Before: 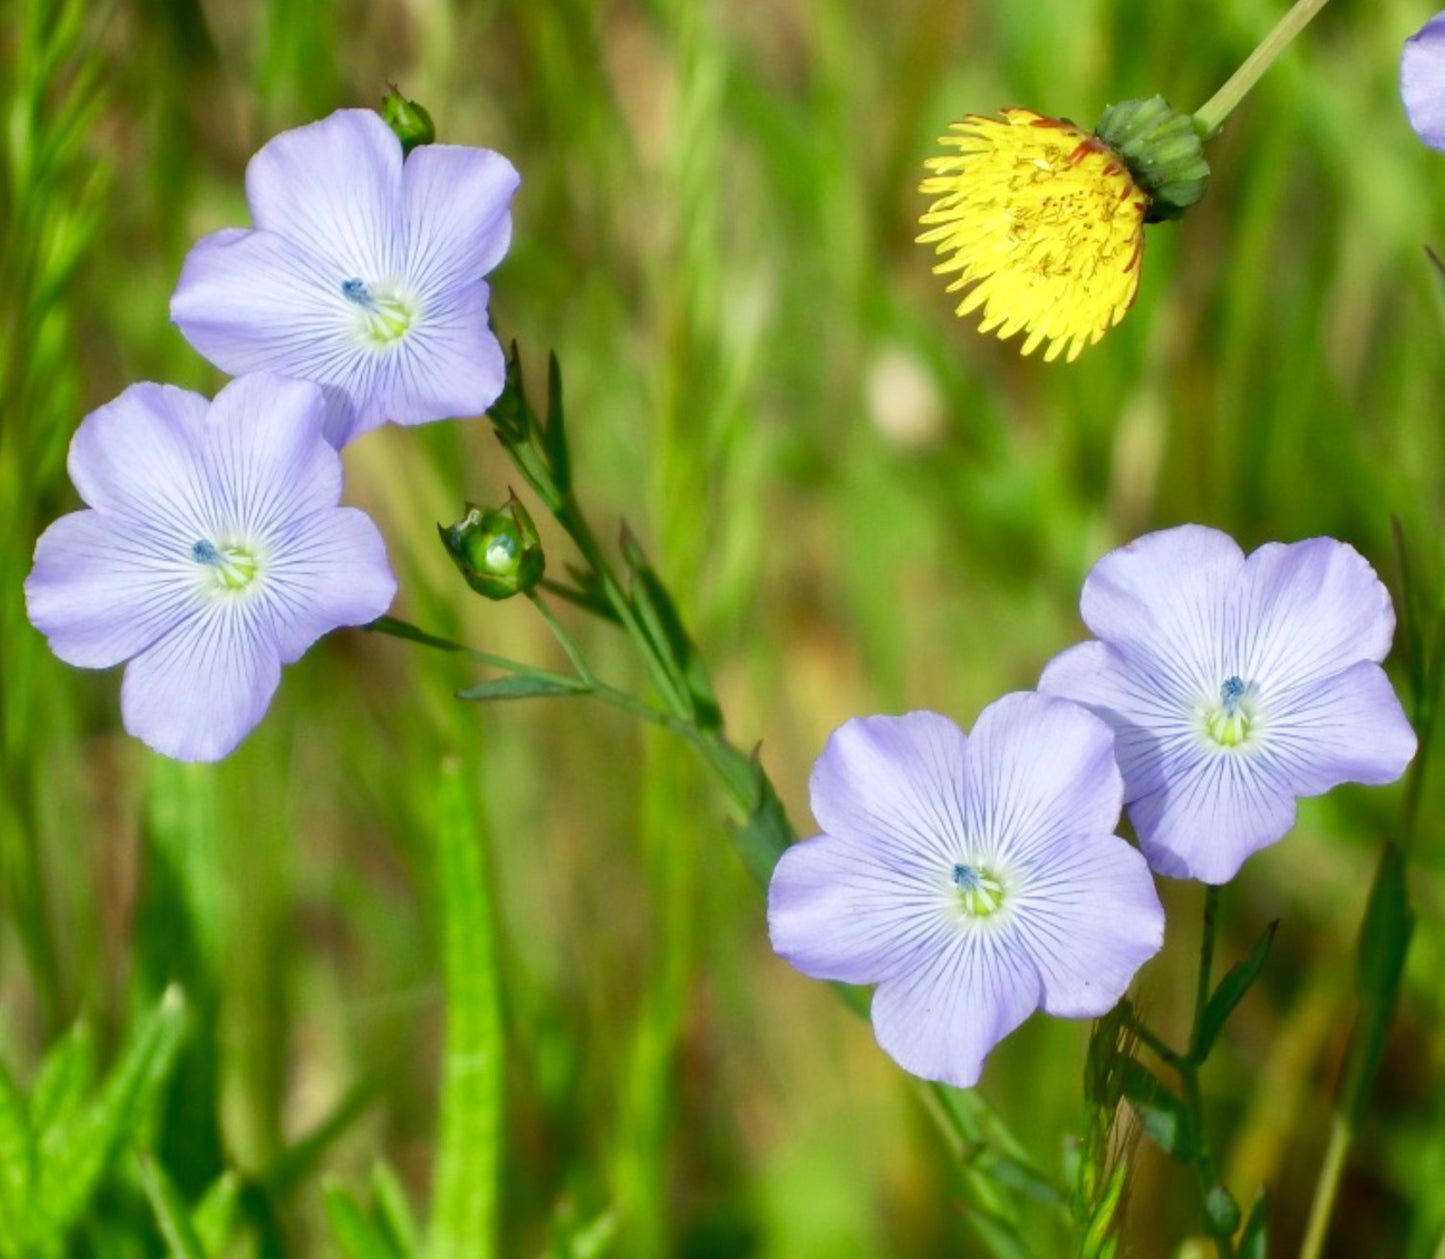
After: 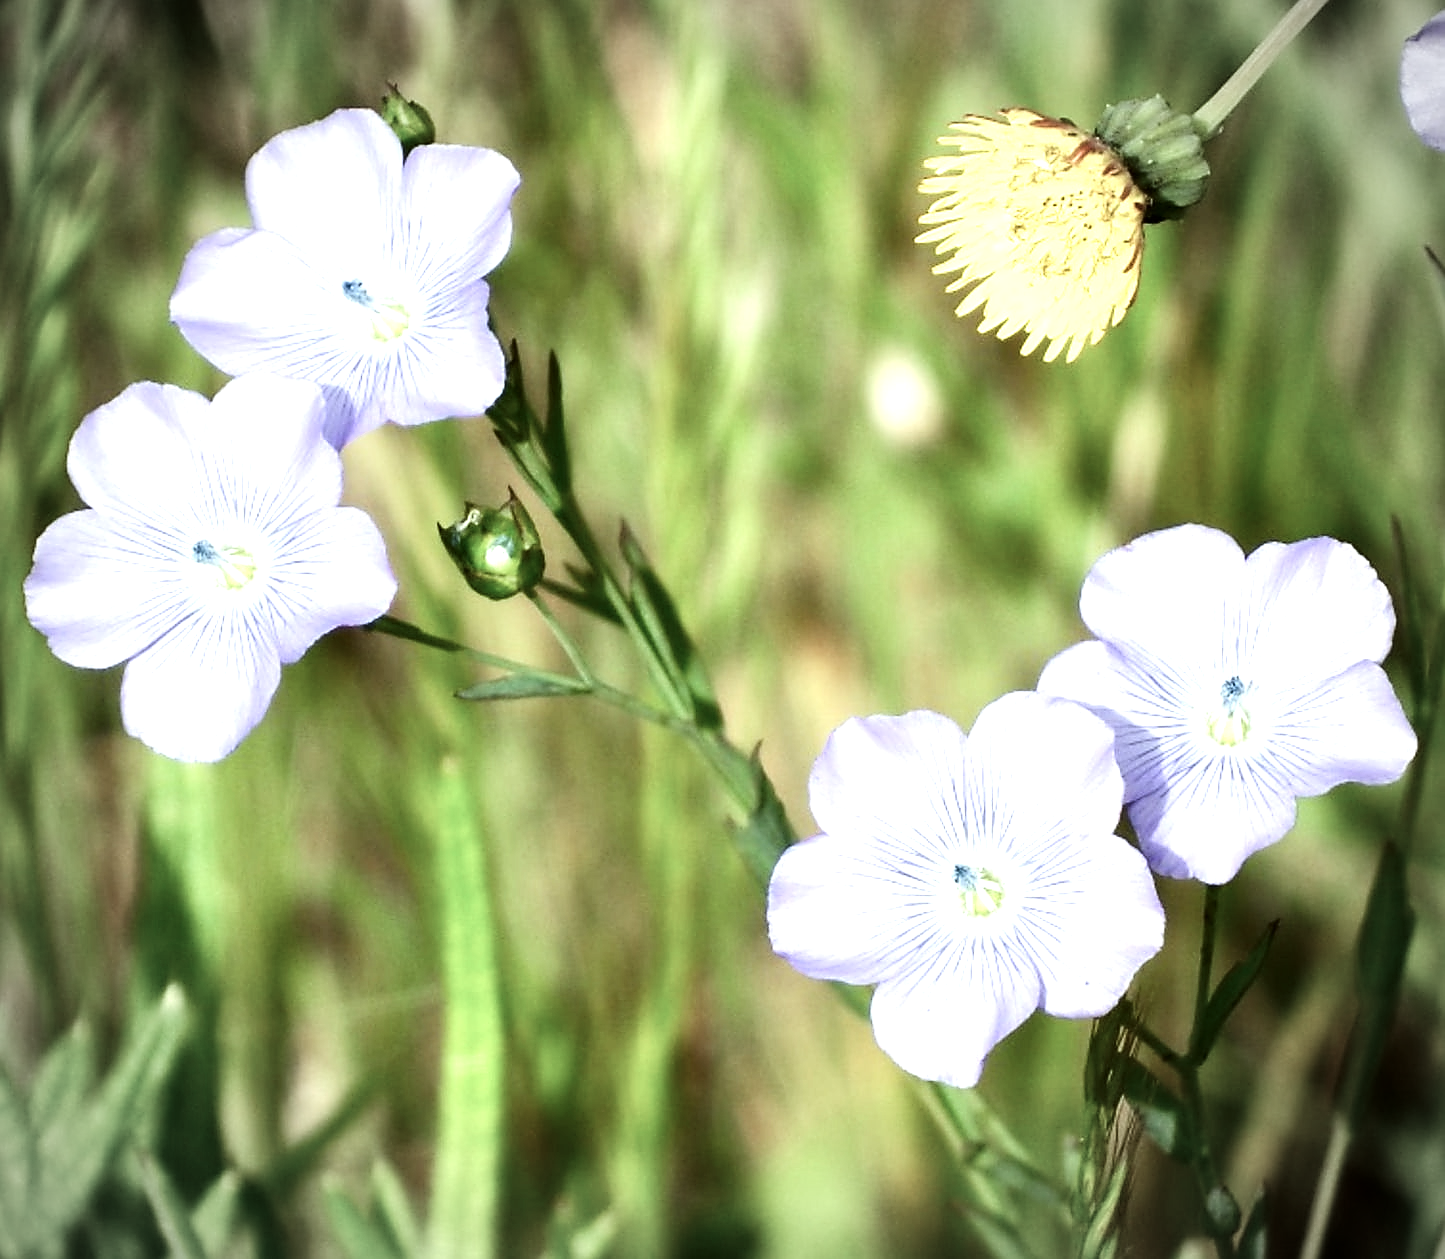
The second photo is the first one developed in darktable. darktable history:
vibrance: vibrance 0%
tone curve: curves: ch0 [(0, 0) (0.004, 0.001) (0.133, 0.112) (0.325, 0.362) (0.832, 0.893) (1, 1)], color space Lab, linked channels, preserve colors none
sharpen: radius 1.4, amount 1.25, threshold 0.7
vignetting: automatic ratio true
color correction: highlights a* -2.73, highlights b* -2.09, shadows a* 2.41, shadows b* 2.73
contrast brightness saturation: brightness -0.25, saturation 0.2
color zones: curves: ch0 [(0, 0.6) (0.129, 0.508) (0.193, 0.483) (0.429, 0.5) (0.571, 0.5) (0.714, 0.5) (0.857, 0.5) (1, 0.6)]; ch1 [(0, 0.481) (0.112, 0.245) (0.213, 0.223) (0.429, 0.233) (0.571, 0.231) (0.683, 0.242) (0.857, 0.296) (1, 0.481)]
exposure: exposure 1 EV, compensate highlight preservation false
